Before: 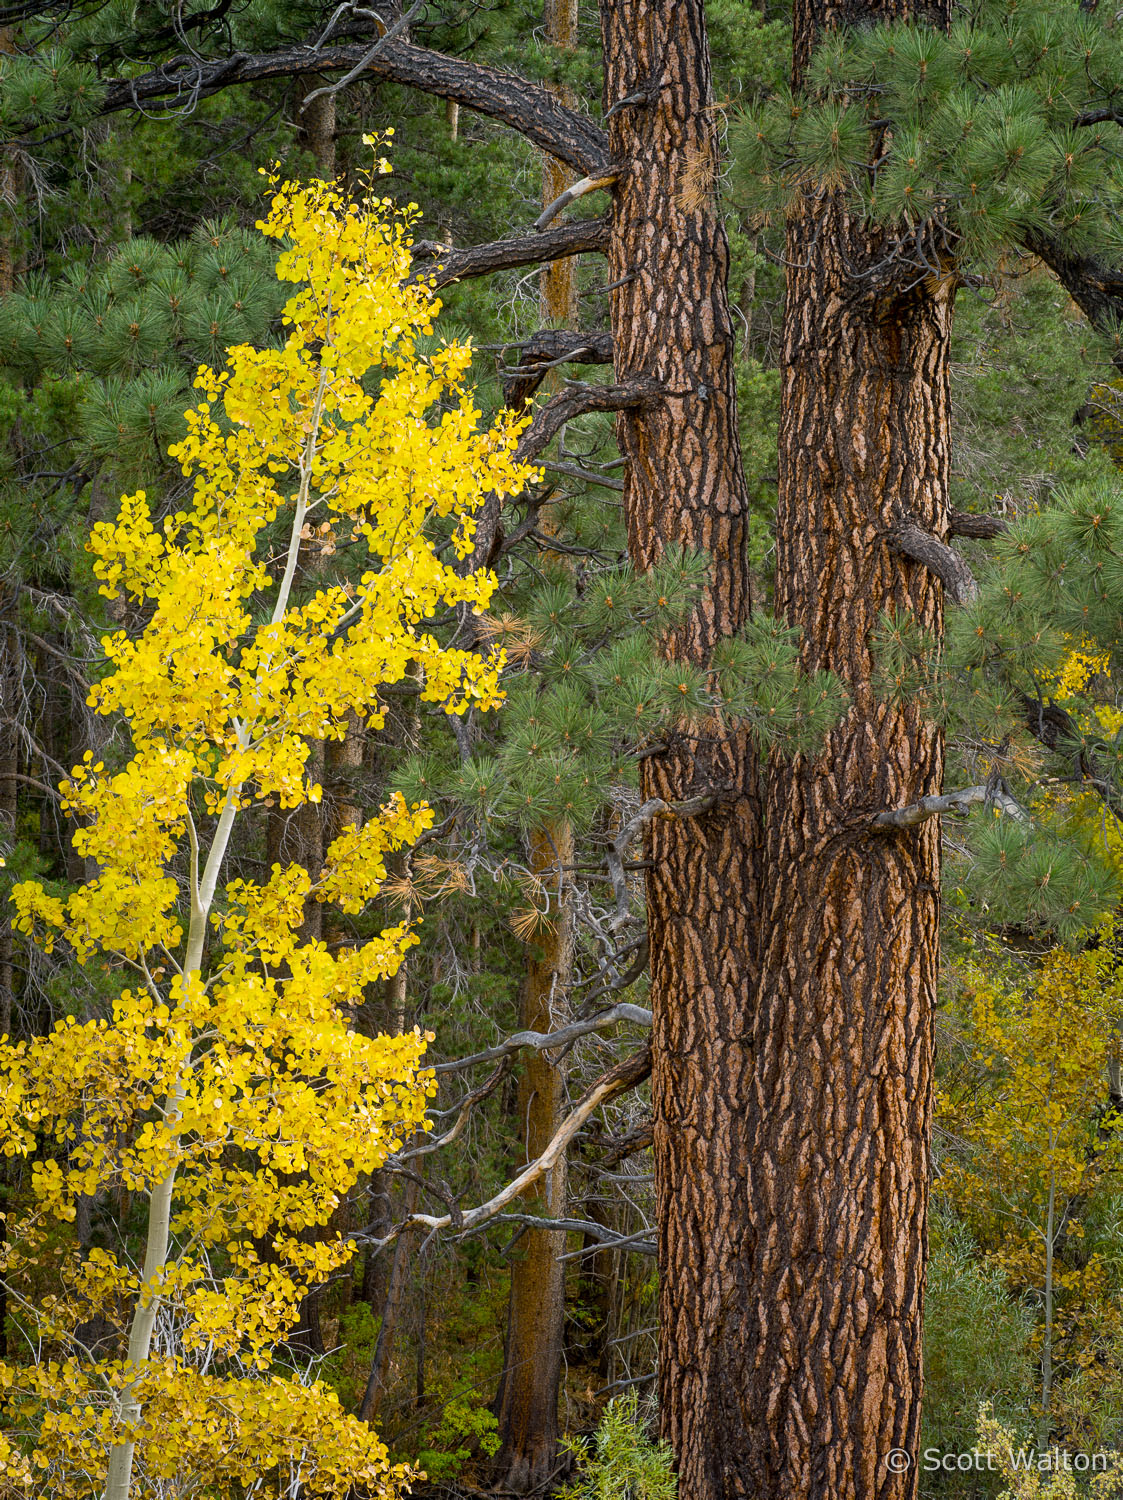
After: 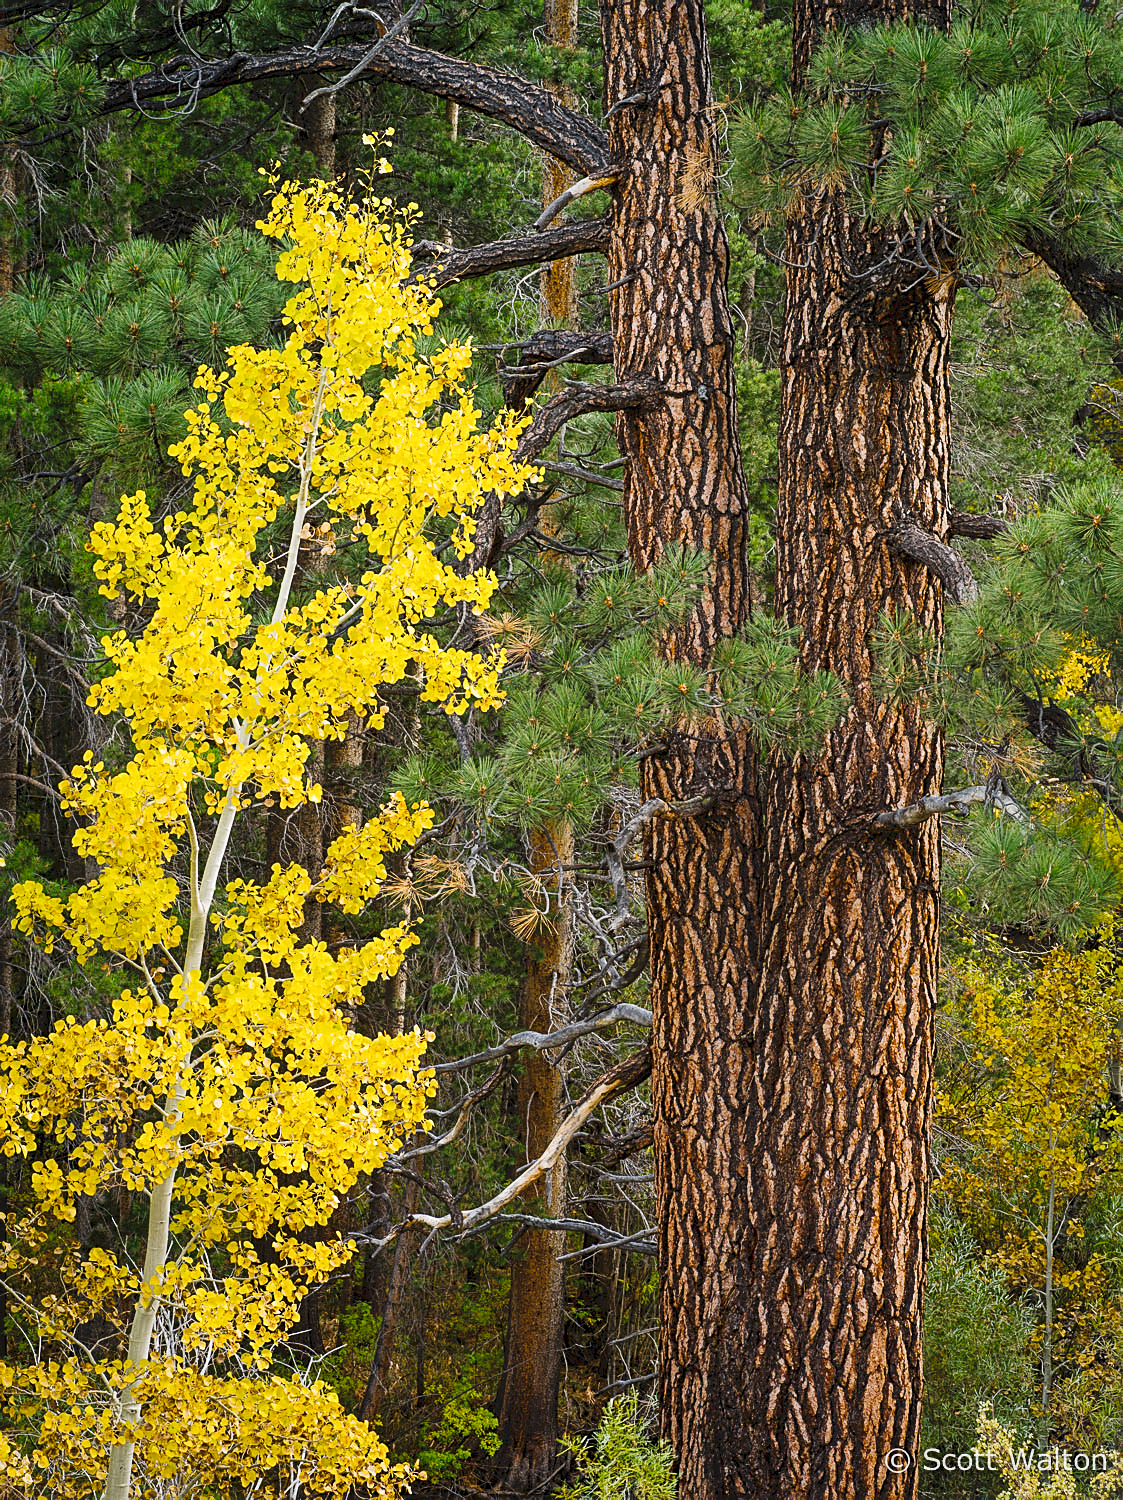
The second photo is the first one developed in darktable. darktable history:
tone curve: curves: ch0 [(0, 0) (0.003, 0.077) (0.011, 0.078) (0.025, 0.078) (0.044, 0.08) (0.069, 0.088) (0.1, 0.102) (0.136, 0.12) (0.177, 0.148) (0.224, 0.191) (0.277, 0.261) (0.335, 0.335) (0.399, 0.419) (0.468, 0.522) (0.543, 0.611) (0.623, 0.702) (0.709, 0.779) (0.801, 0.855) (0.898, 0.918) (1, 1)], preserve colors none
sharpen: on, module defaults
